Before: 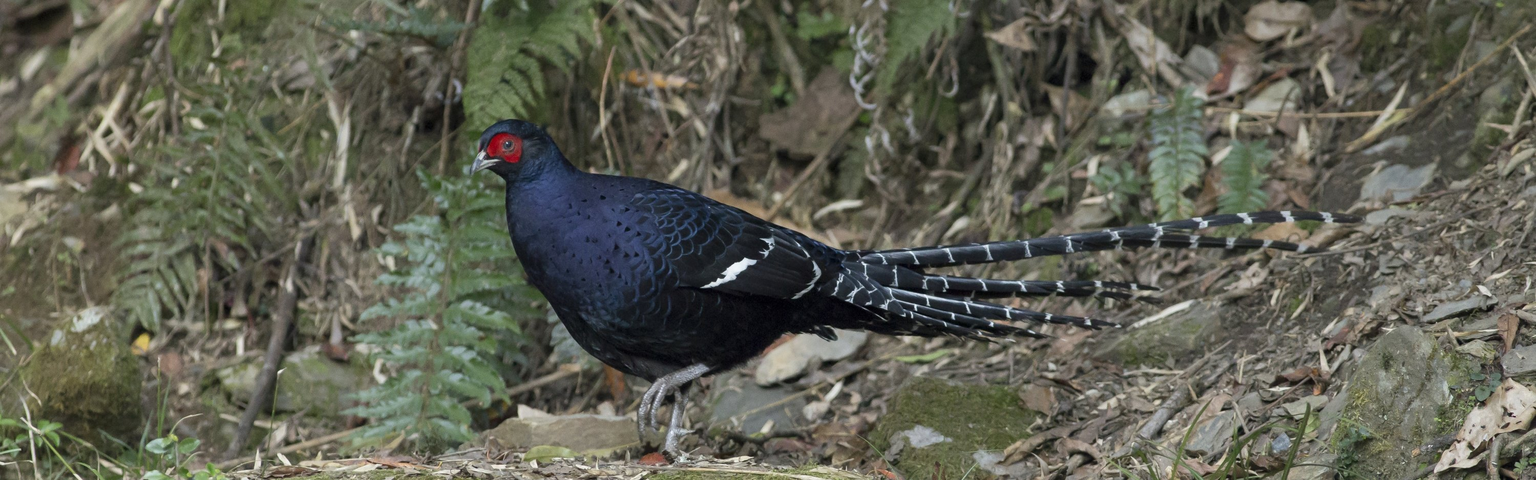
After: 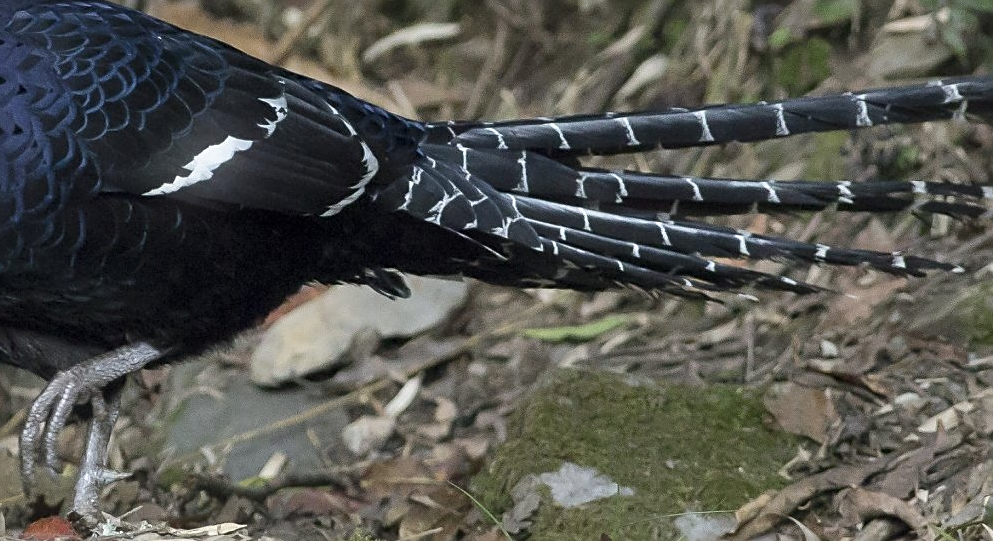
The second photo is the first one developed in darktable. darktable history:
crop: left 40.878%, top 39.176%, right 25.993%, bottom 3.081%
sharpen: on, module defaults
bloom: size 5%, threshold 95%, strength 15%
